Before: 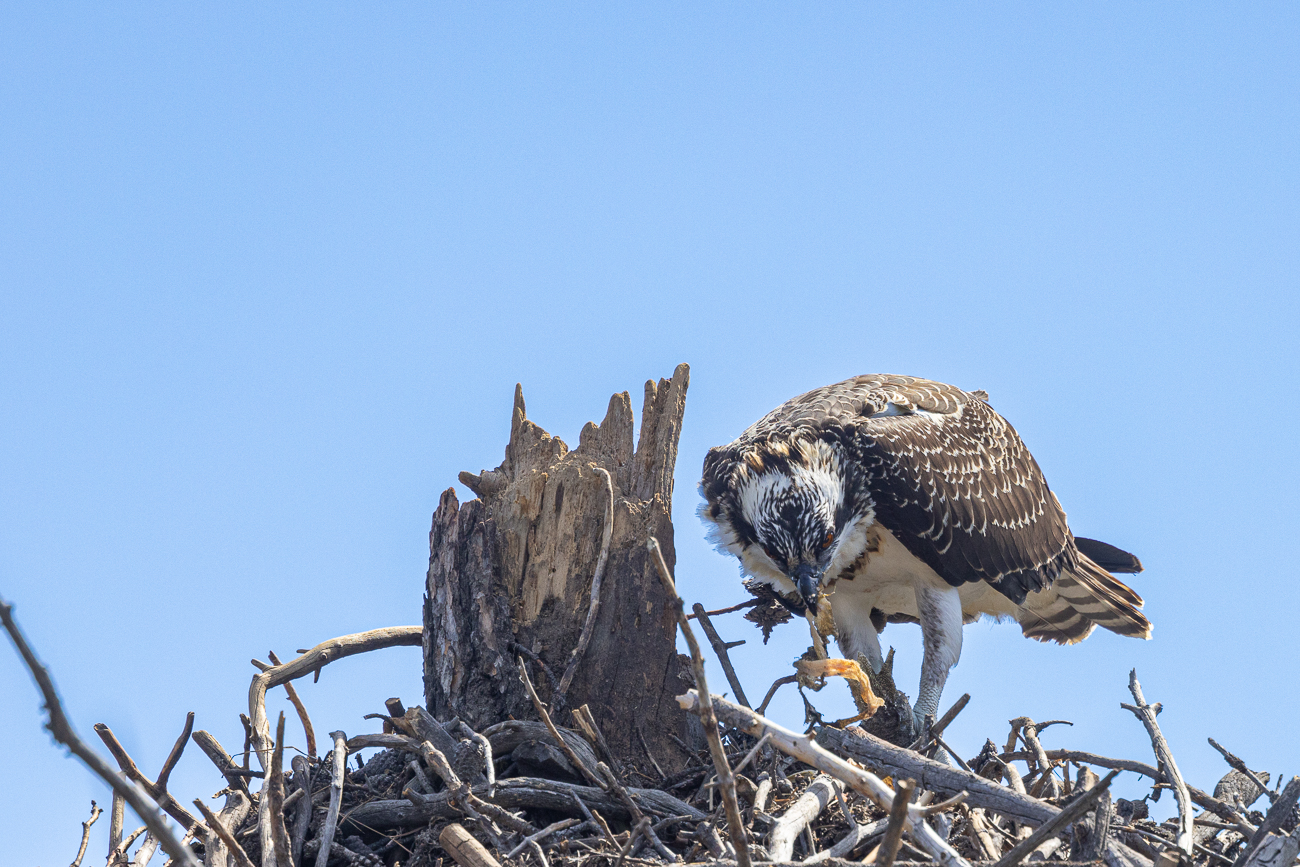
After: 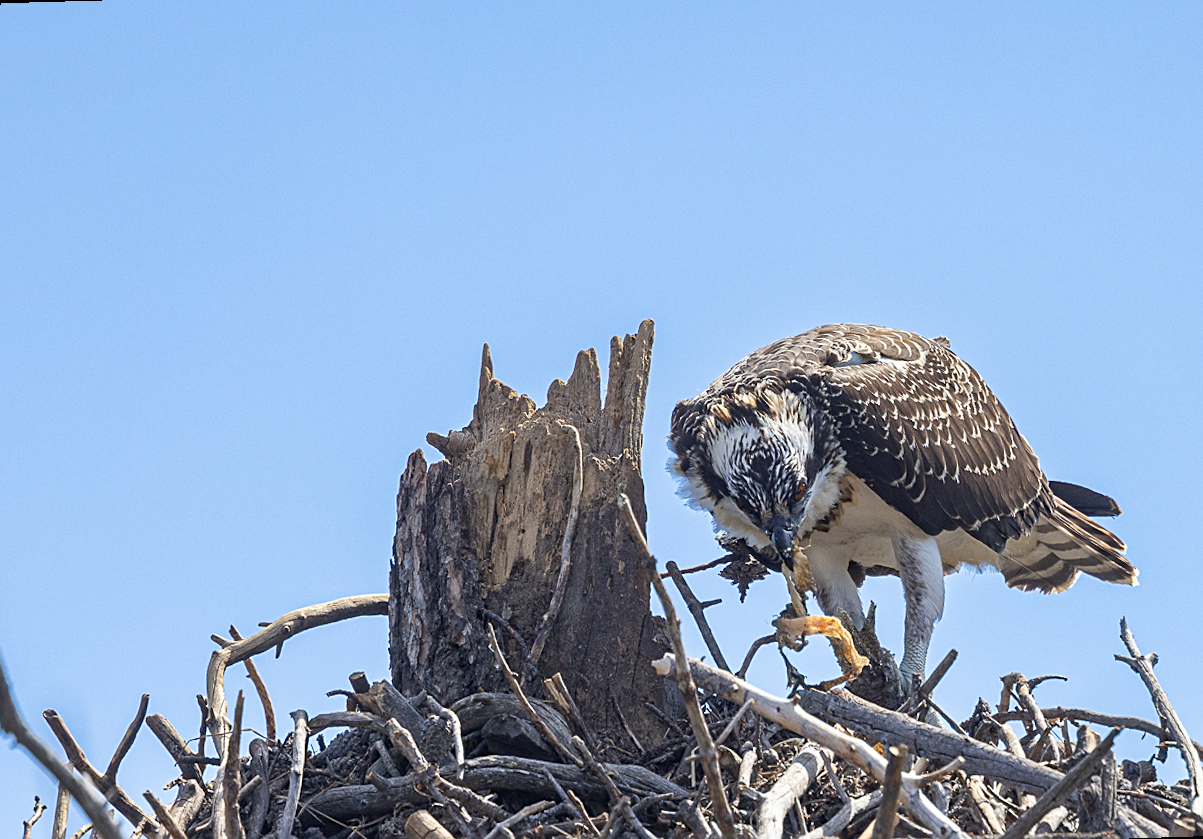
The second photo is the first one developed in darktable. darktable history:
sharpen: on, module defaults
exposure: compensate highlight preservation false
rotate and perspective: rotation -1.68°, lens shift (vertical) -0.146, crop left 0.049, crop right 0.912, crop top 0.032, crop bottom 0.96
